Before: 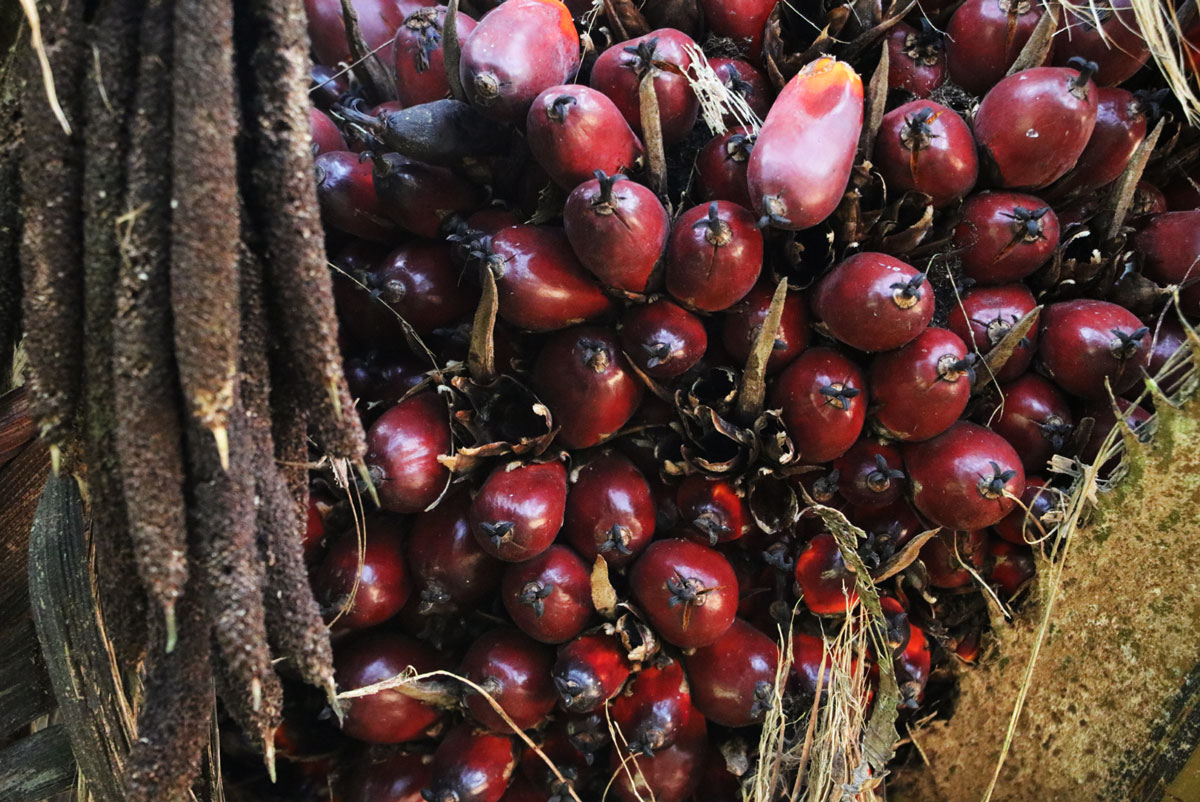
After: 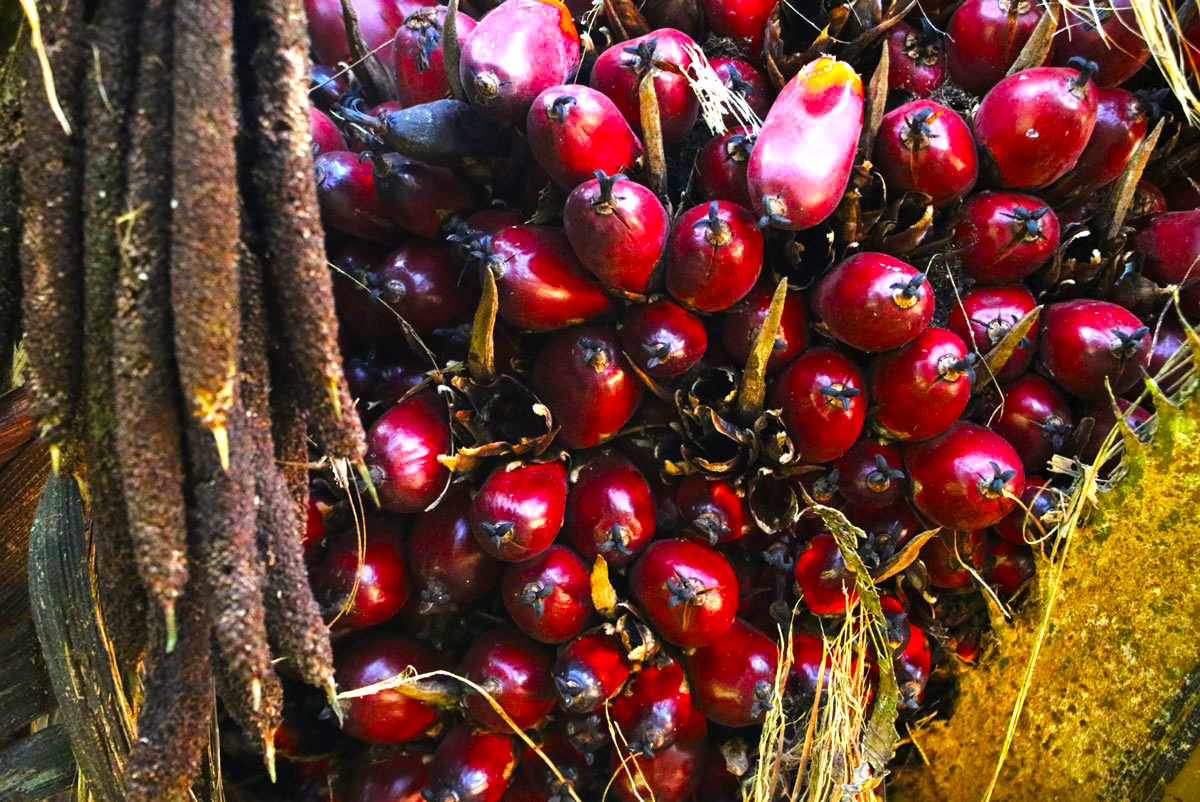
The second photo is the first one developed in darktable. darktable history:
contrast brightness saturation: saturation 0.1
color balance rgb: linear chroma grading › global chroma 20%, perceptual saturation grading › global saturation 25%, perceptual brilliance grading › global brilliance 20%, global vibrance 20%
tone equalizer: on, module defaults
